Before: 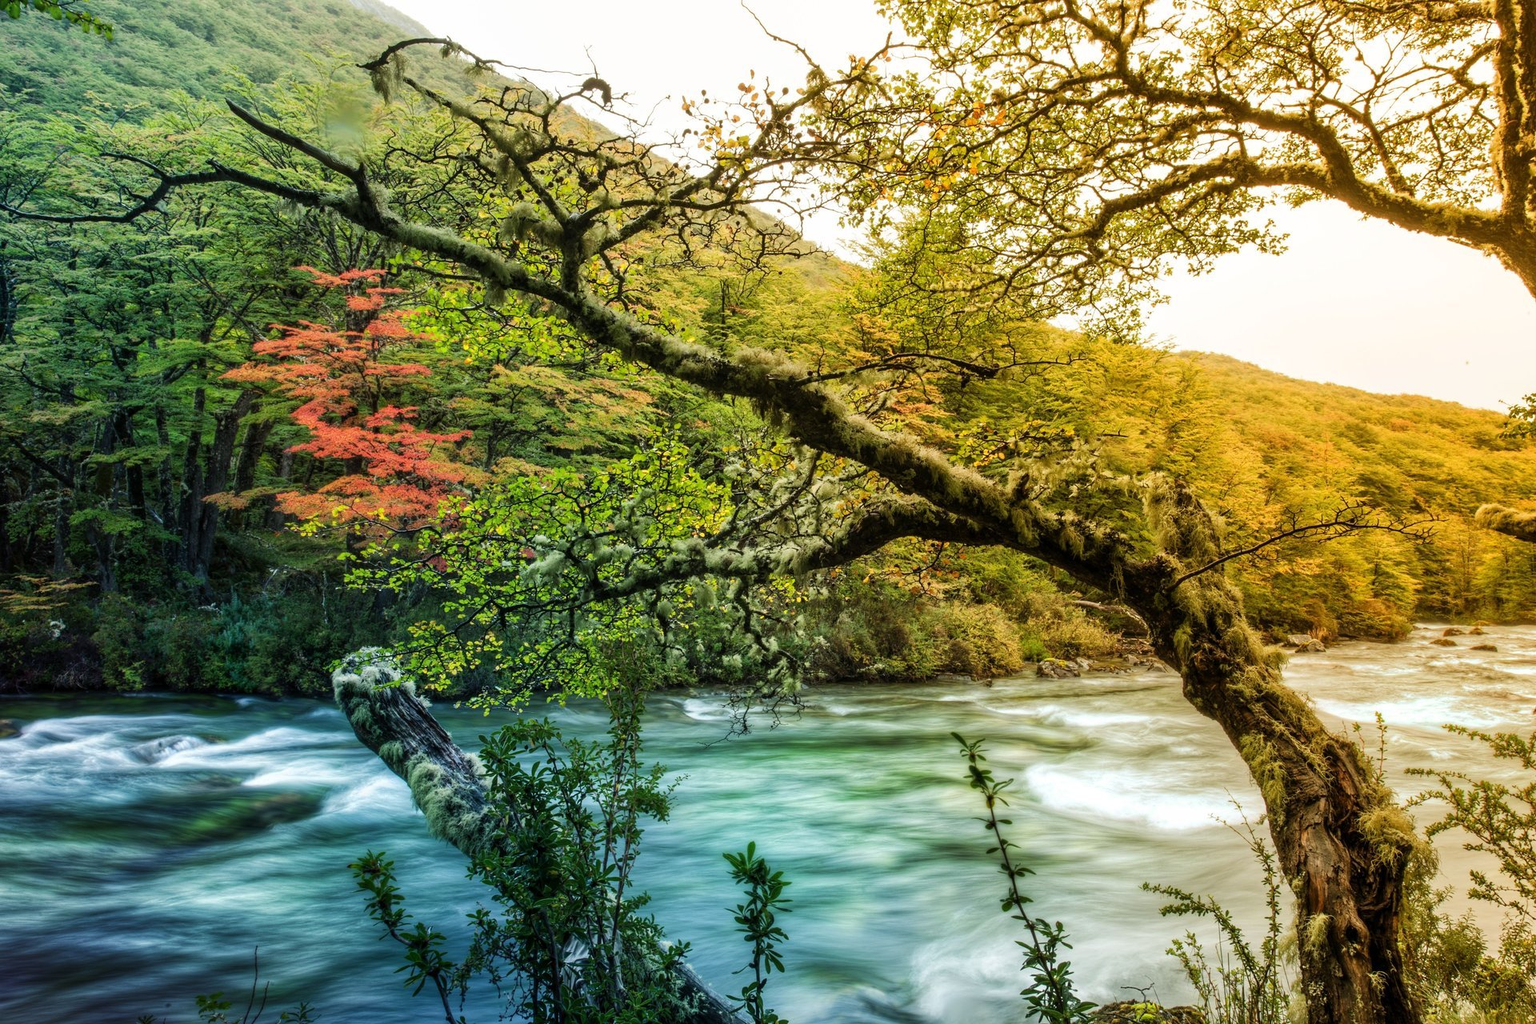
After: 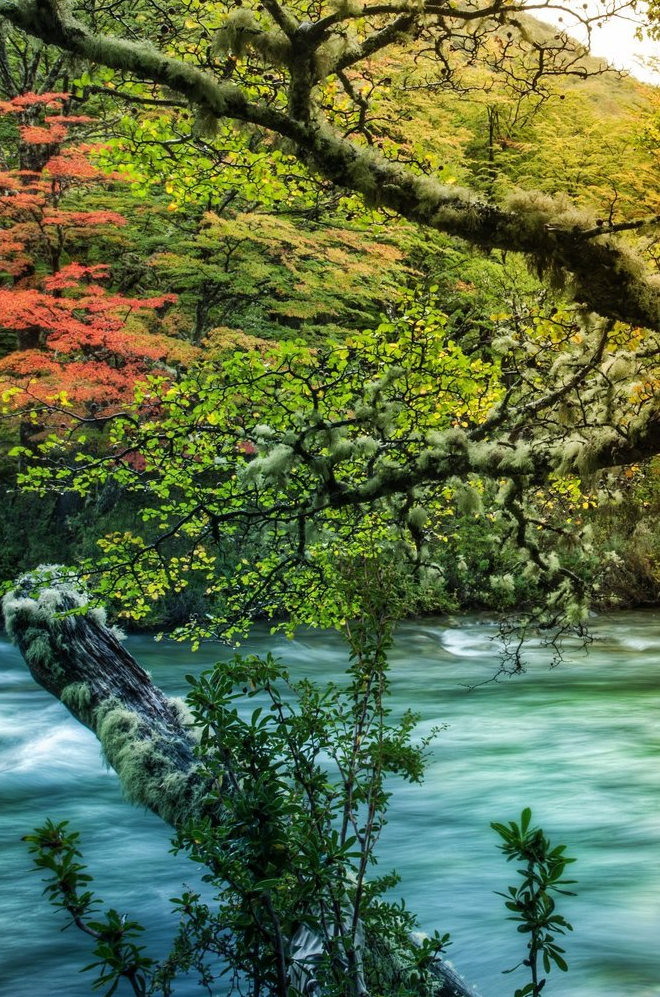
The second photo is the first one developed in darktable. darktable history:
crop and rotate: left 21.522%, top 19.108%, right 44.077%, bottom 2.963%
